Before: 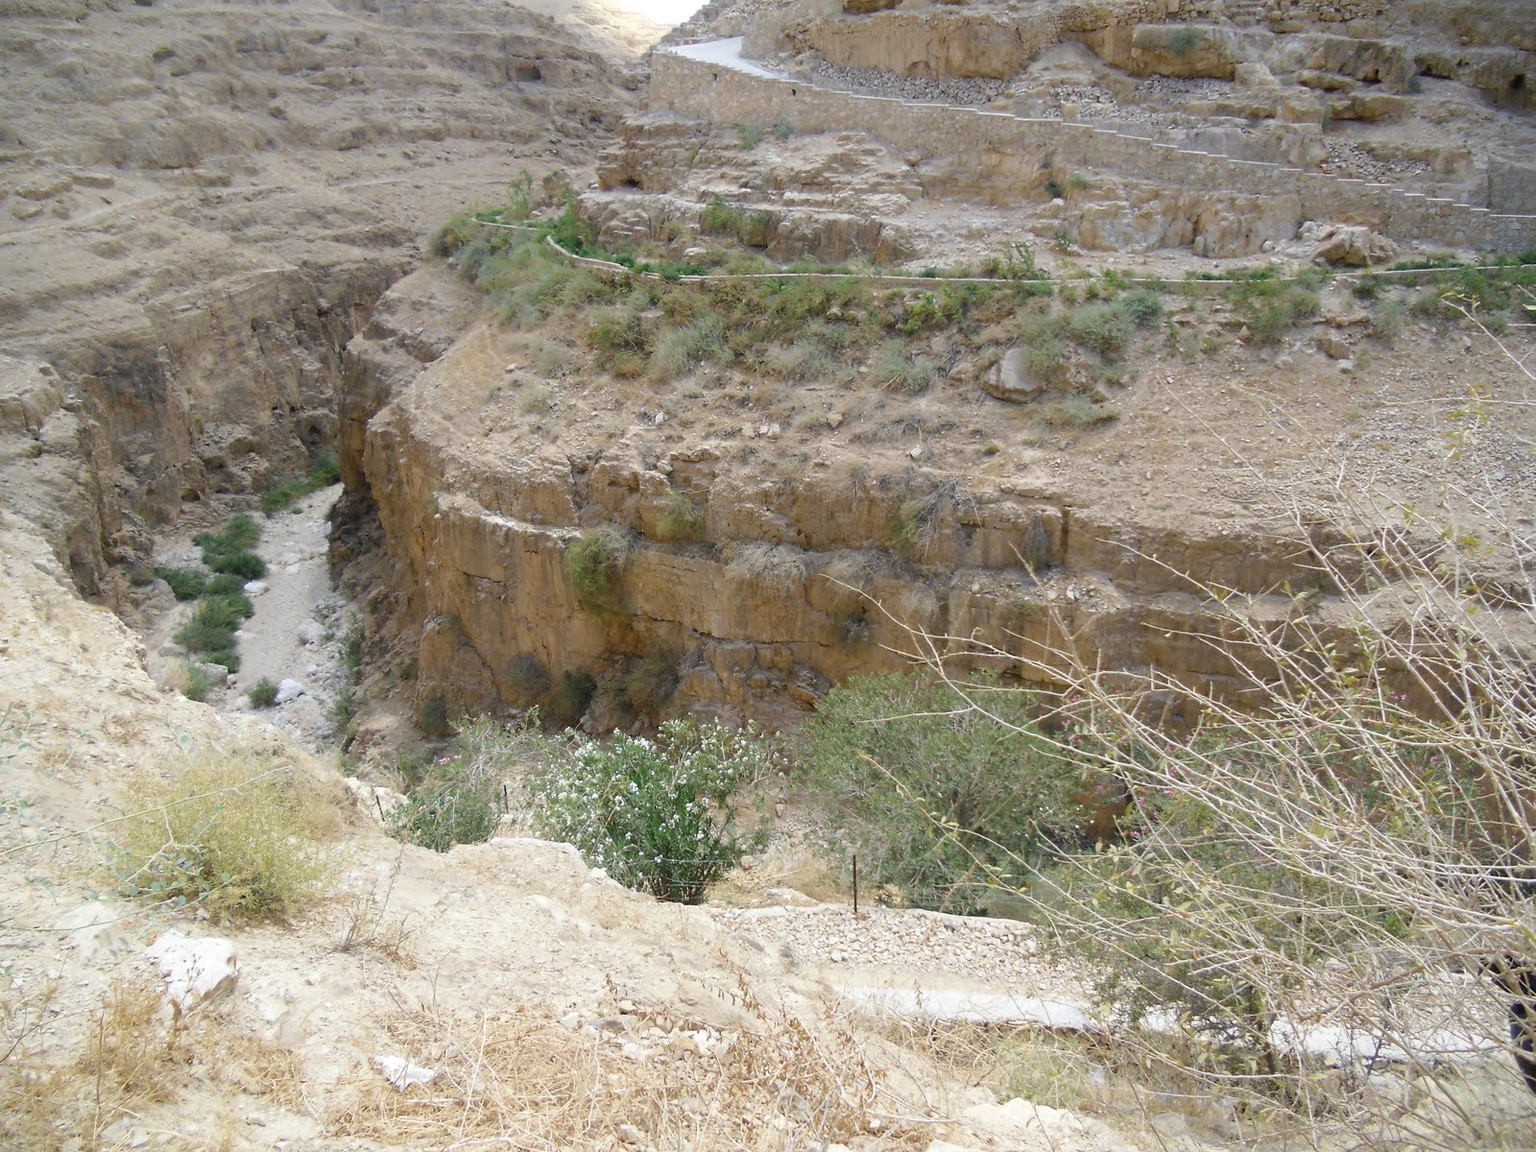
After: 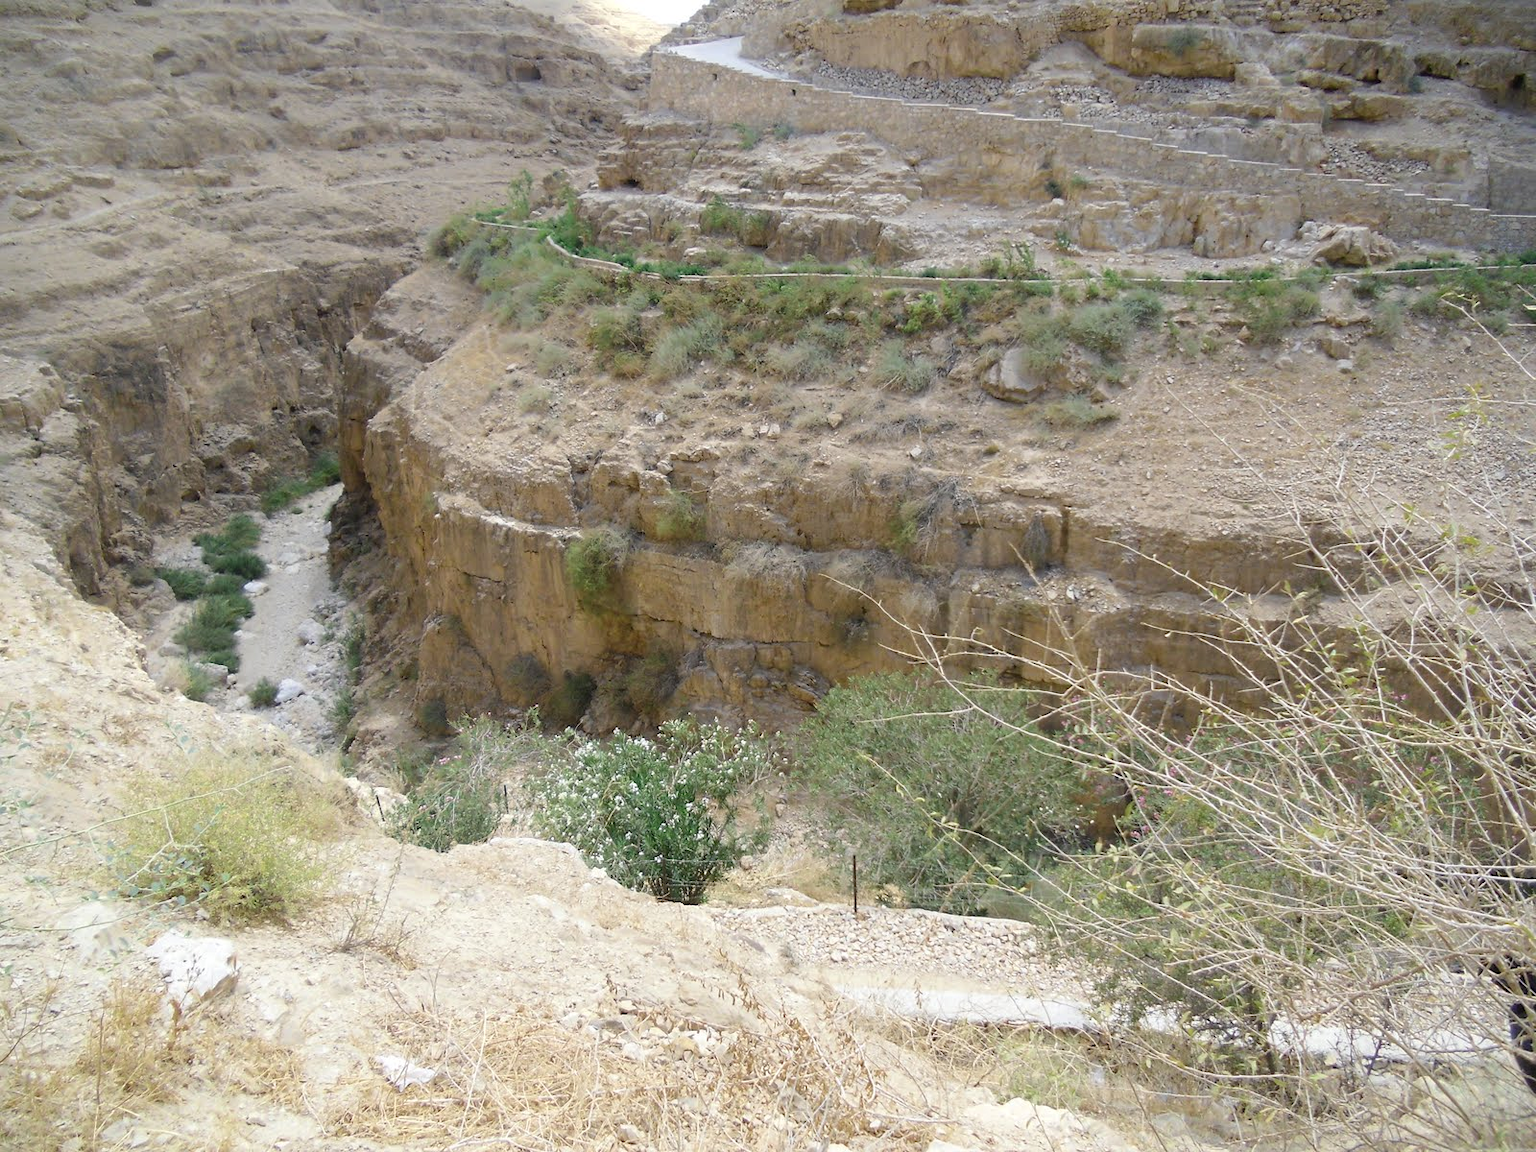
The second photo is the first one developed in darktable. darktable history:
color zones: curves: ch0 [(0, 0.299) (0.25, 0.383) (0.456, 0.352) (0.736, 0.571)]; ch1 [(0, 0.63) (0.151, 0.568) (0.254, 0.416) (0.47, 0.558) (0.732, 0.37) (0.909, 0.492)]; ch2 [(0.004, 0.604) (0.158, 0.443) (0.257, 0.403) (0.761, 0.468)], mix -136.03%
